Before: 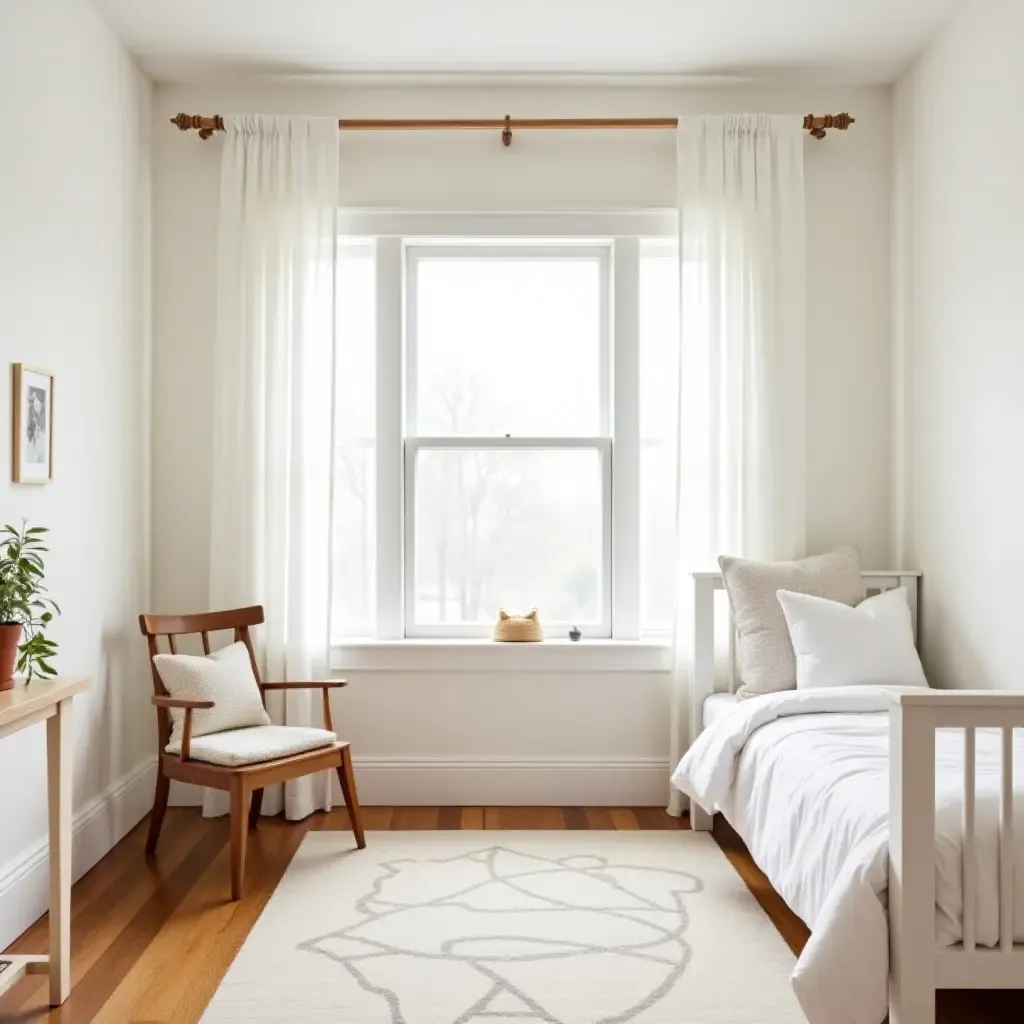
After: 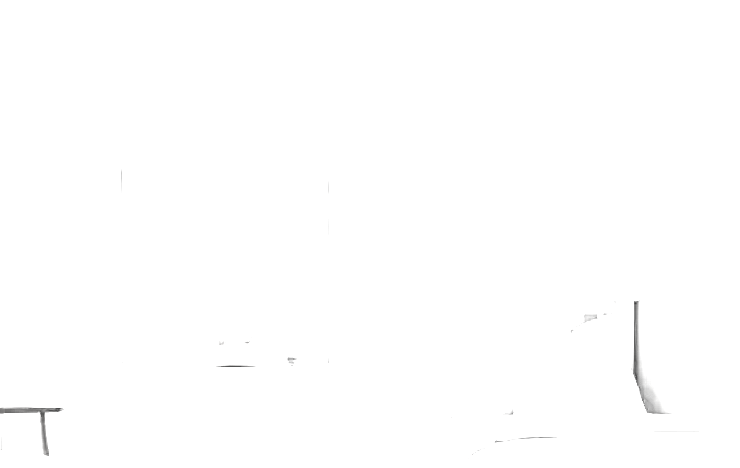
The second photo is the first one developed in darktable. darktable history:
tone equalizer: -8 EV -0.783 EV, -7 EV -0.693 EV, -6 EV -0.631 EV, -5 EV -0.372 EV, -3 EV 0.398 EV, -2 EV 0.6 EV, -1 EV 0.689 EV, +0 EV 0.751 EV, edges refinement/feathering 500, mask exposure compensation -1.57 EV, preserve details no
sharpen: on, module defaults
crop and rotate: left 27.683%, top 26.904%, bottom 27.392%
local contrast: on, module defaults
exposure: black level correction 0, exposure 1.666 EV, compensate highlight preservation false
color balance rgb: power › hue 62.12°, perceptual saturation grading › global saturation 24.931%, saturation formula JzAzBz (2021)
contrast brightness saturation: saturation -0.993
